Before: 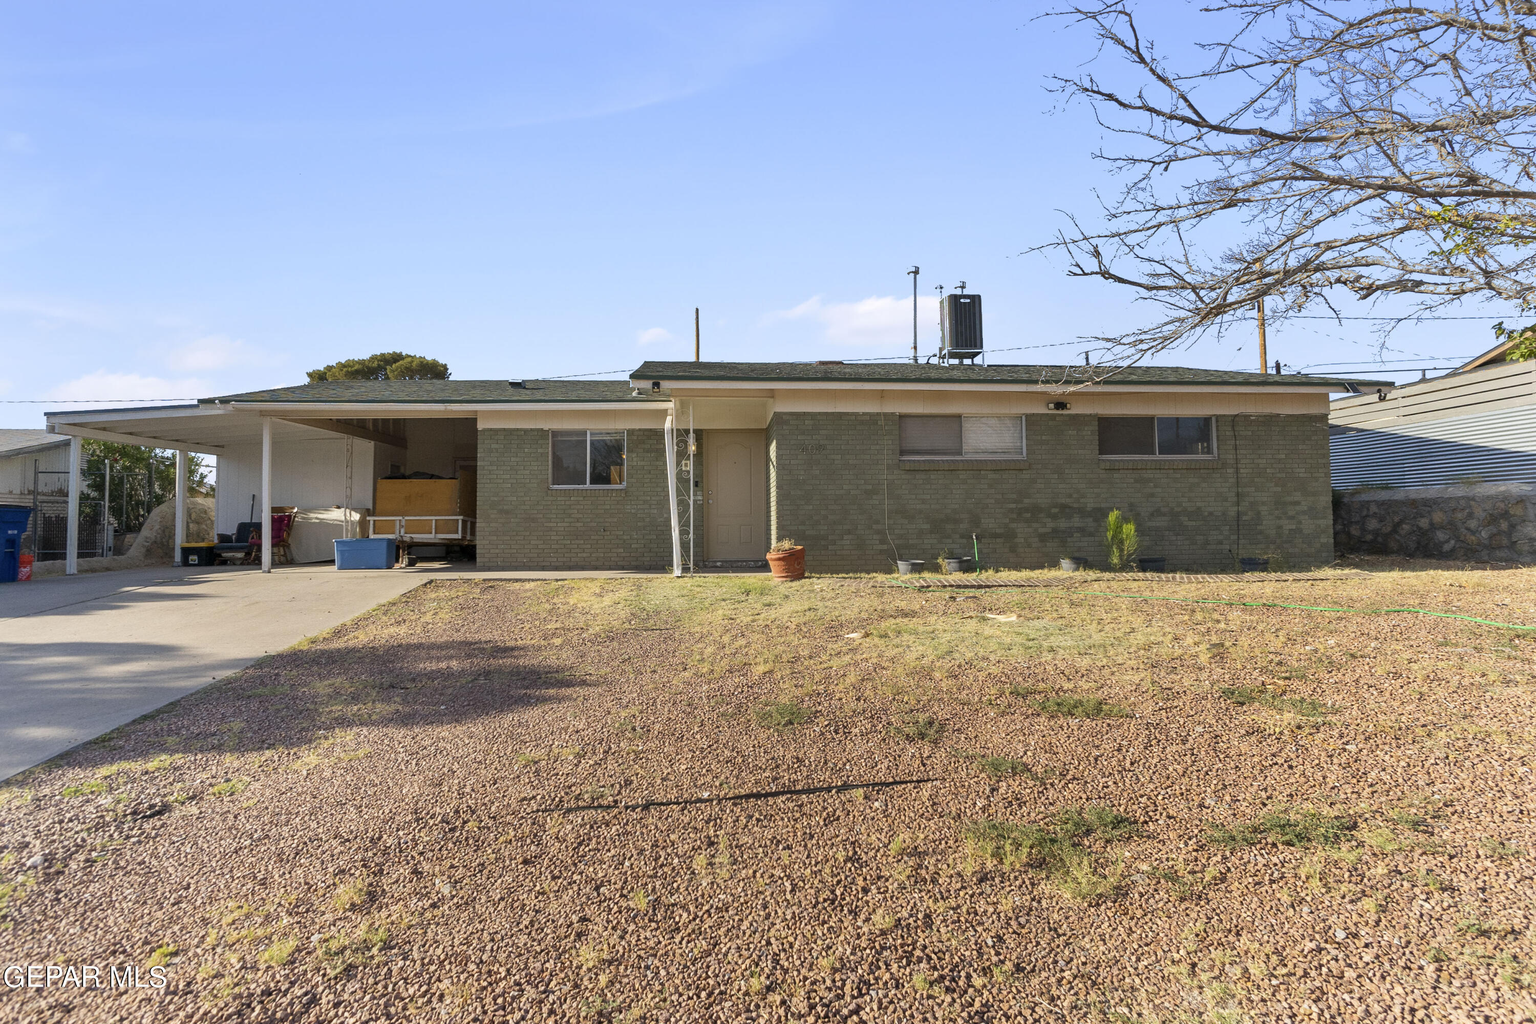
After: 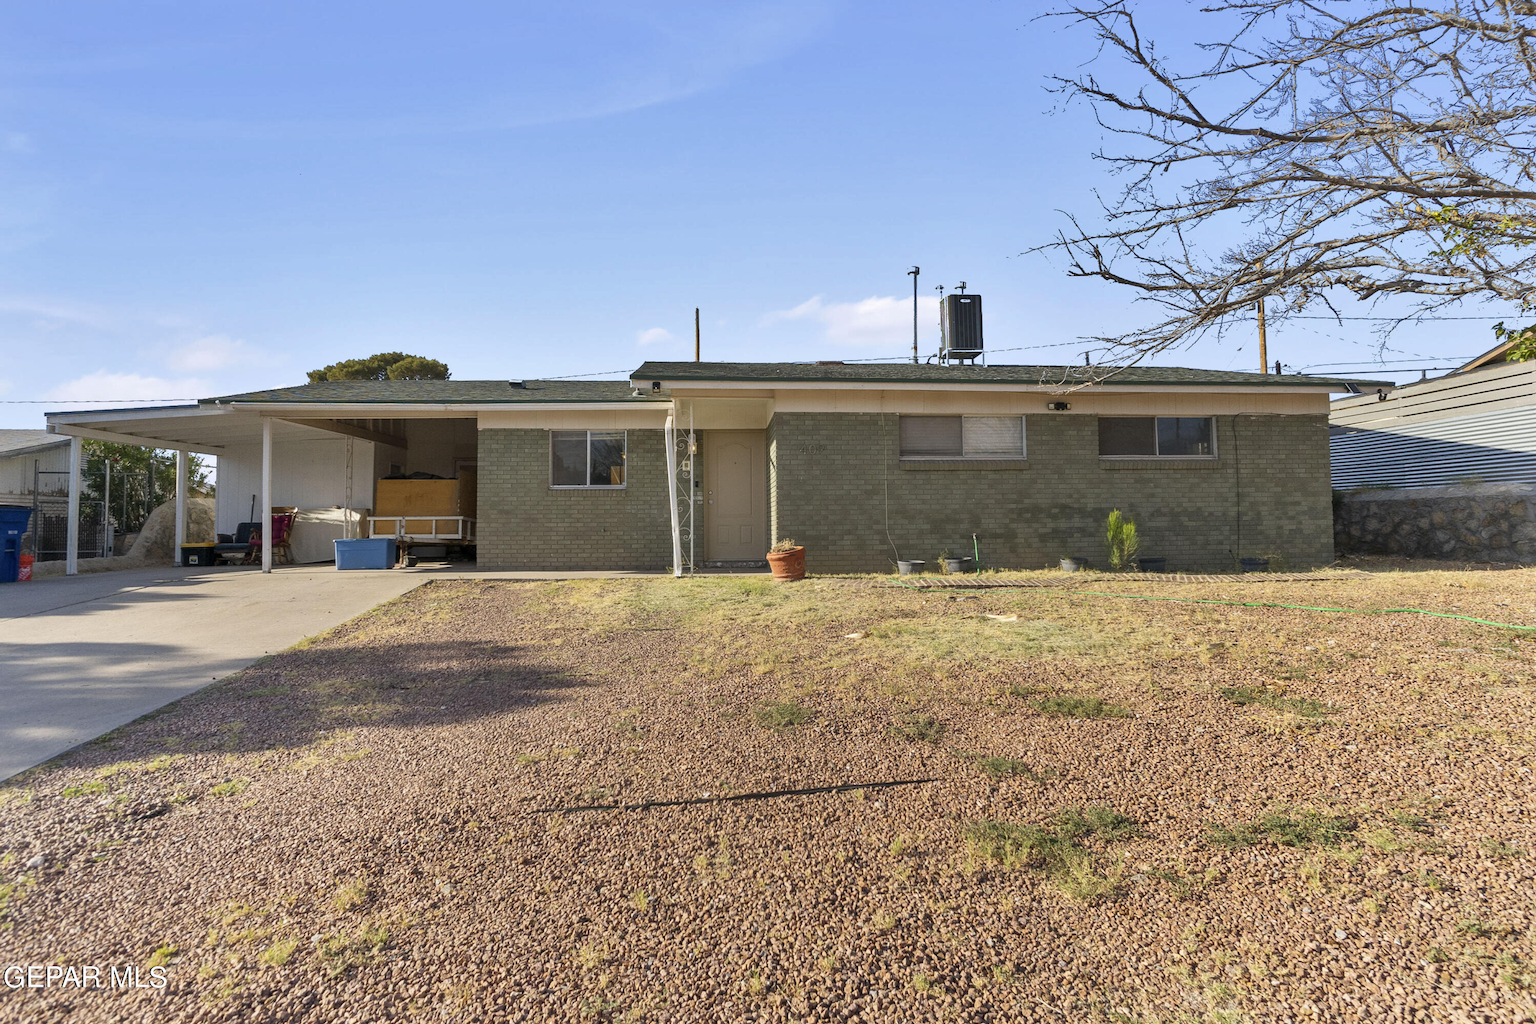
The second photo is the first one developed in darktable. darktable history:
shadows and highlights: shadows 33.37, highlights -47.22, compress 49.76%, soften with gaussian
